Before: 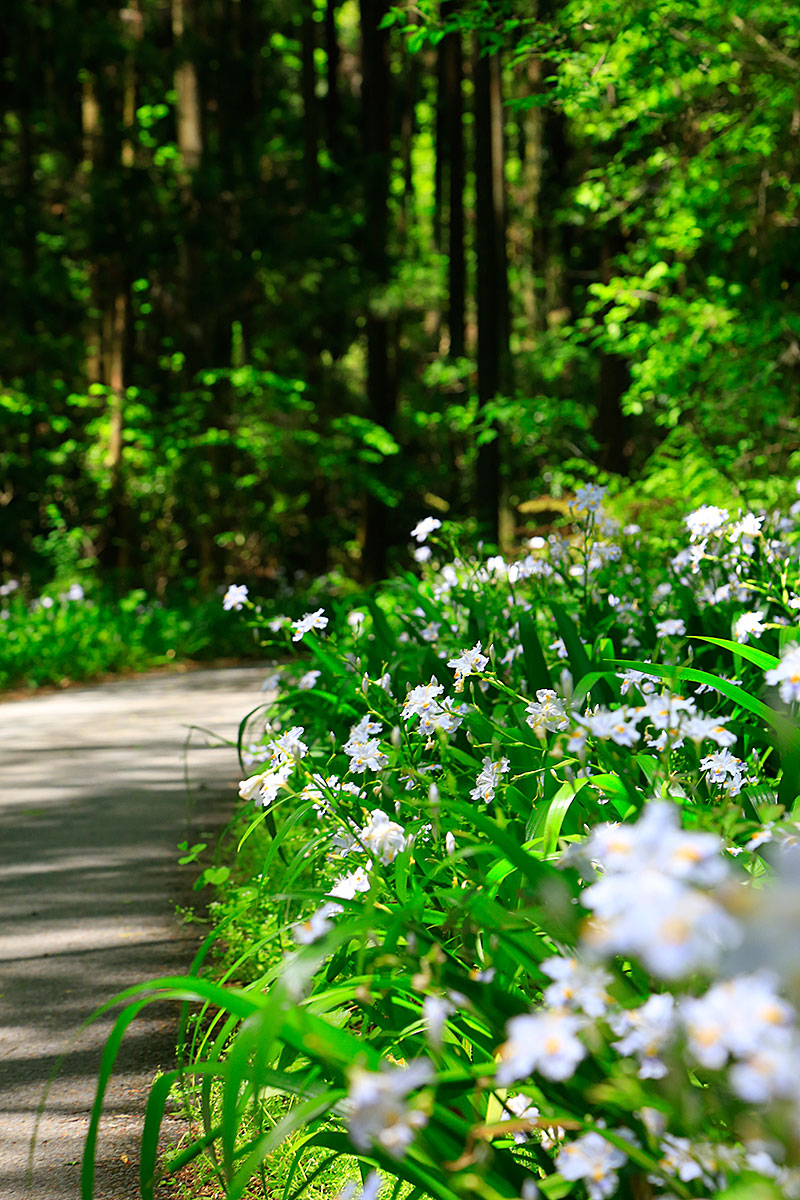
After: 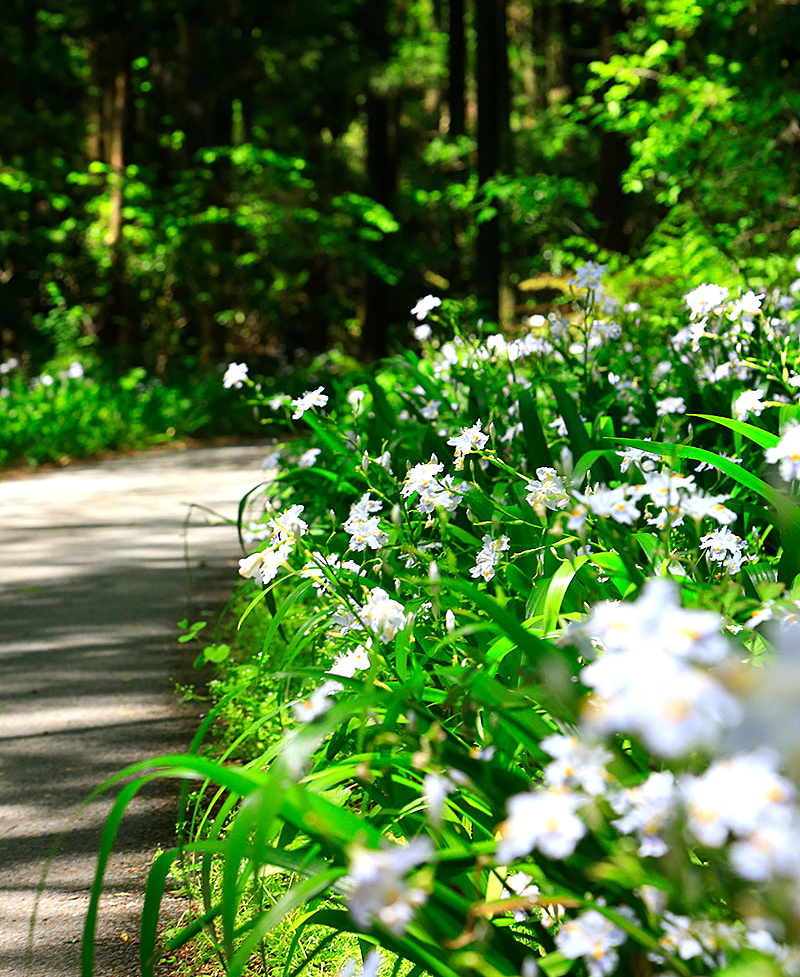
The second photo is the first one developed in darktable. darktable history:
crop and rotate: top 18.507%
tone equalizer: -8 EV -0.417 EV, -7 EV -0.389 EV, -6 EV -0.333 EV, -5 EV -0.222 EV, -3 EV 0.222 EV, -2 EV 0.333 EV, -1 EV 0.389 EV, +0 EV 0.417 EV, edges refinement/feathering 500, mask exposure compensation -1.57 EV, preserve details no
